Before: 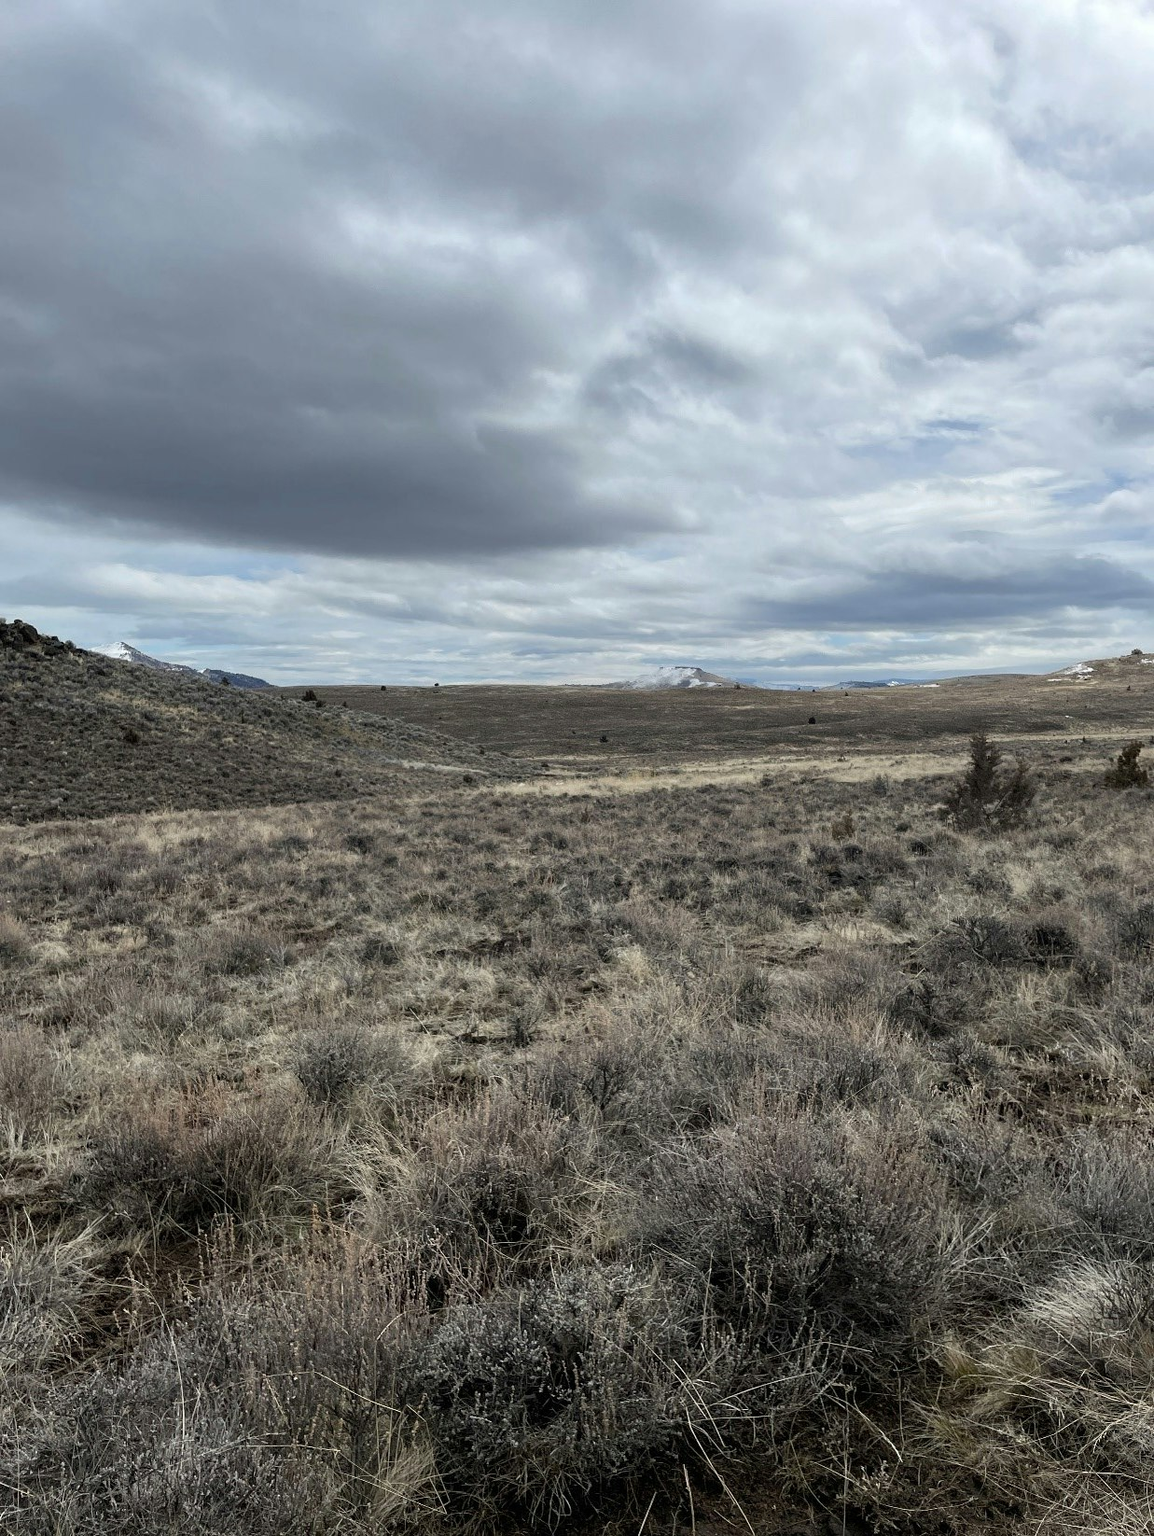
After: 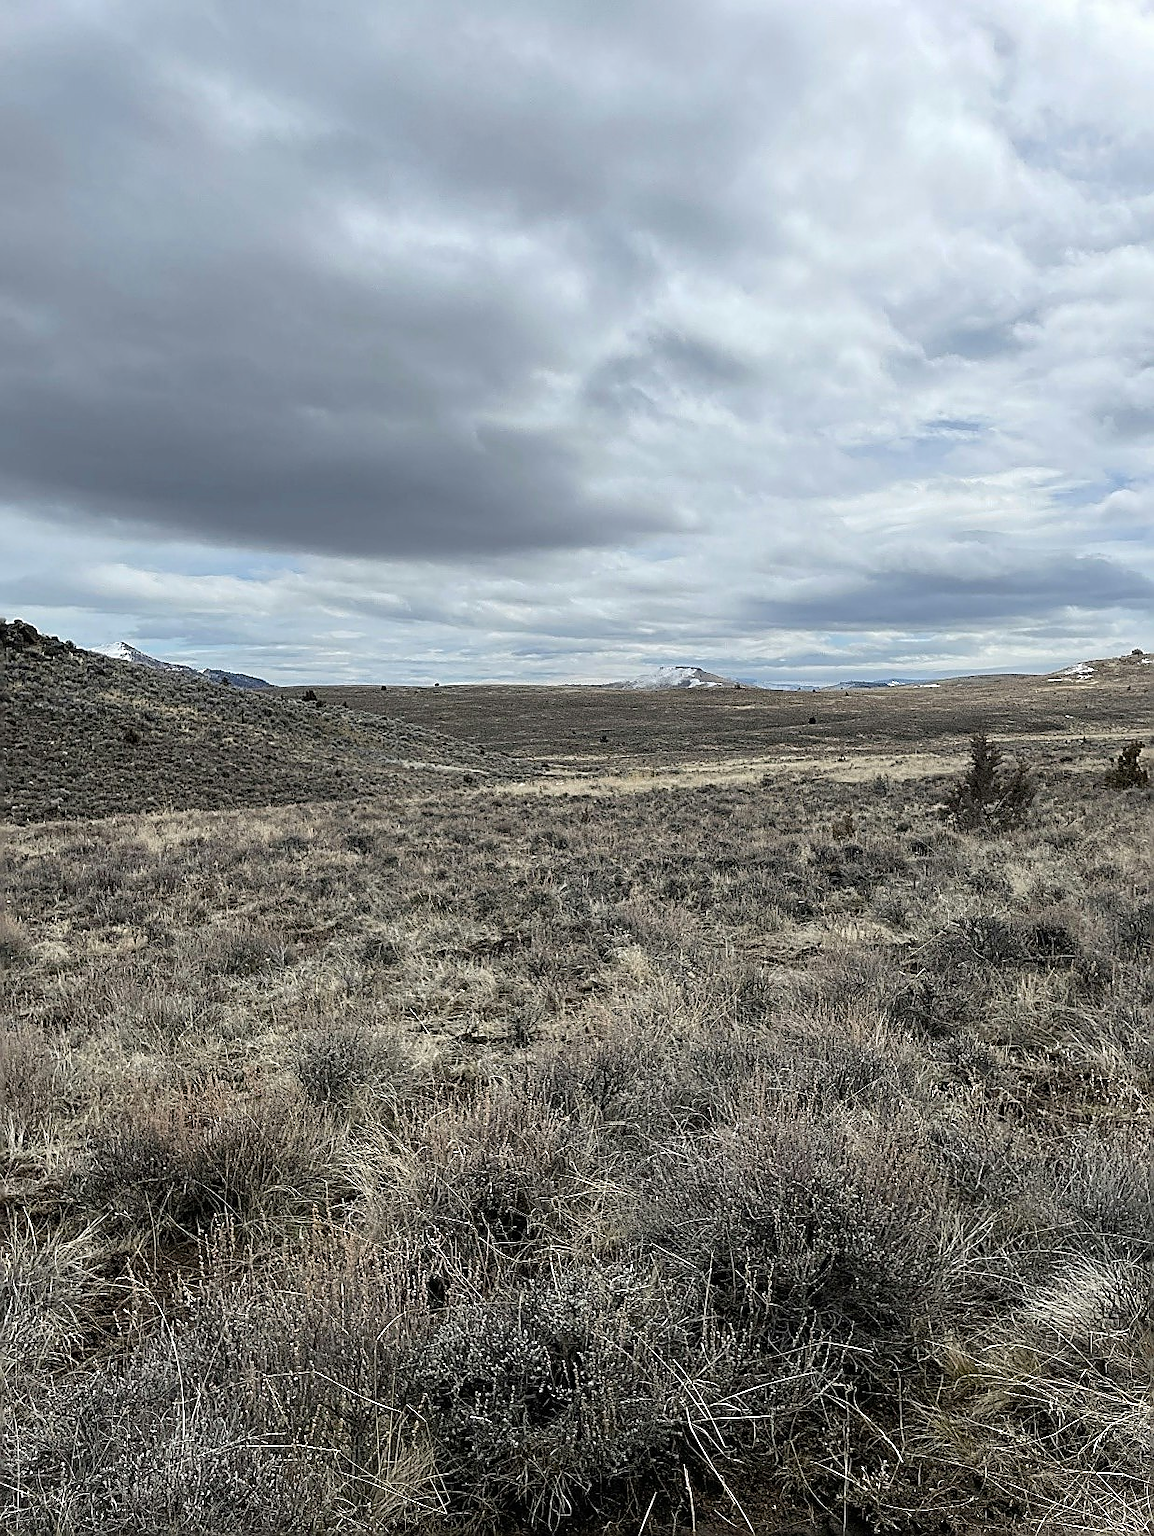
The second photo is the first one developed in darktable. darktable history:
contrast brightness saturation: contrast 0.053, brightness 0.055, saturation 0.01
sharpen: radius 1.725, amount 1.308
